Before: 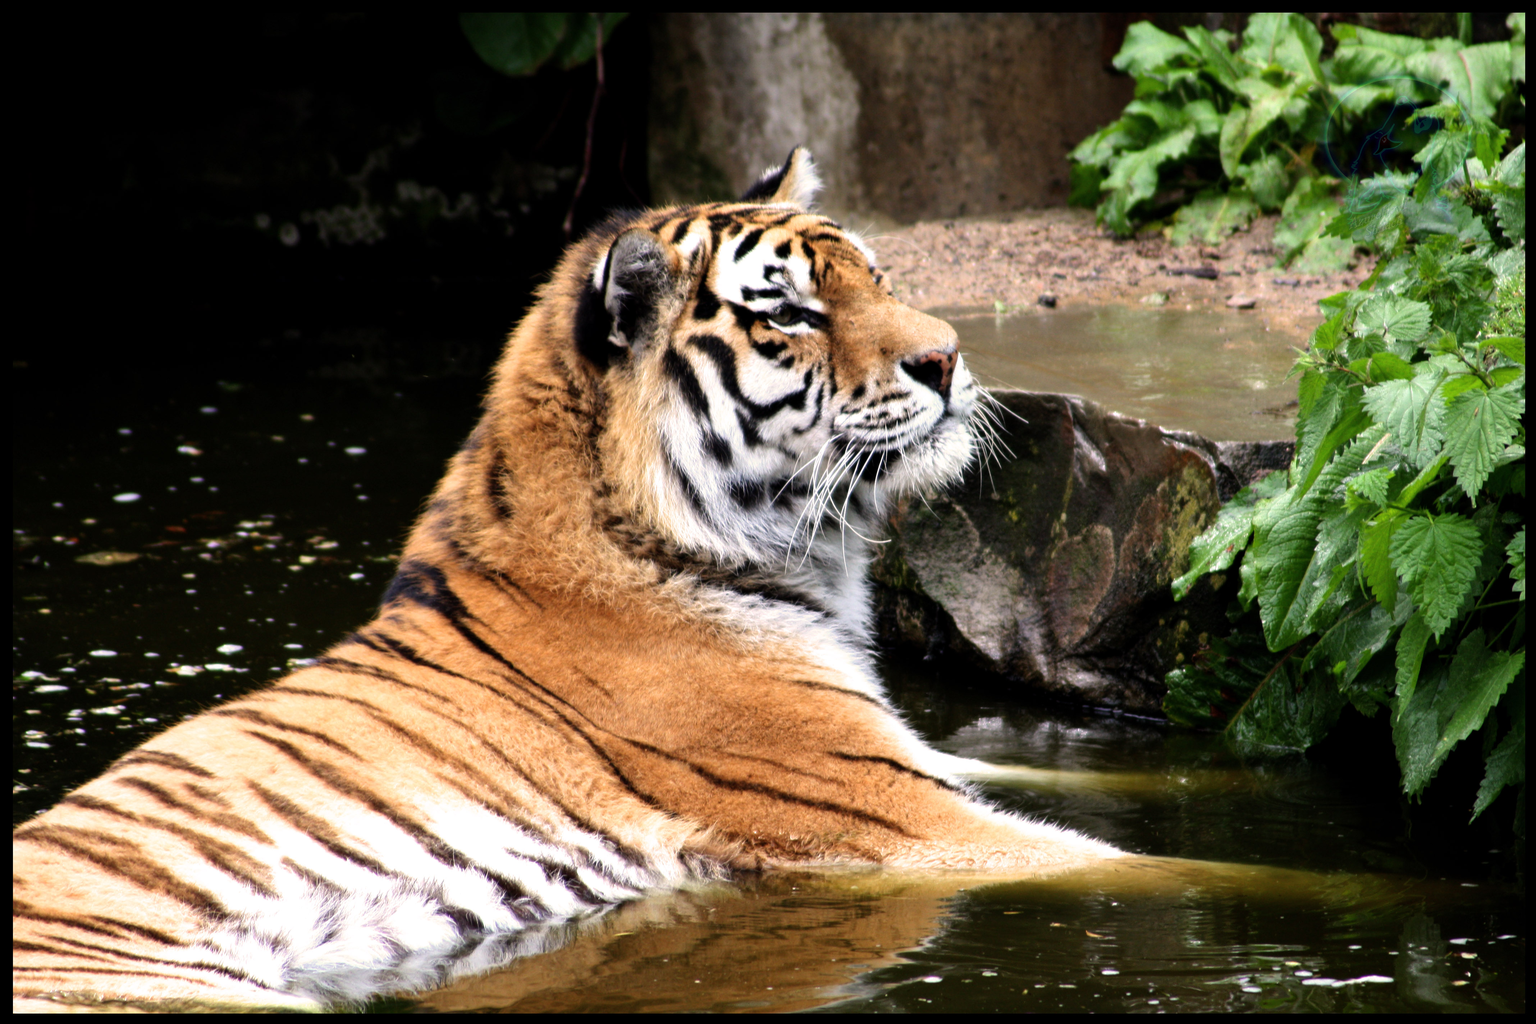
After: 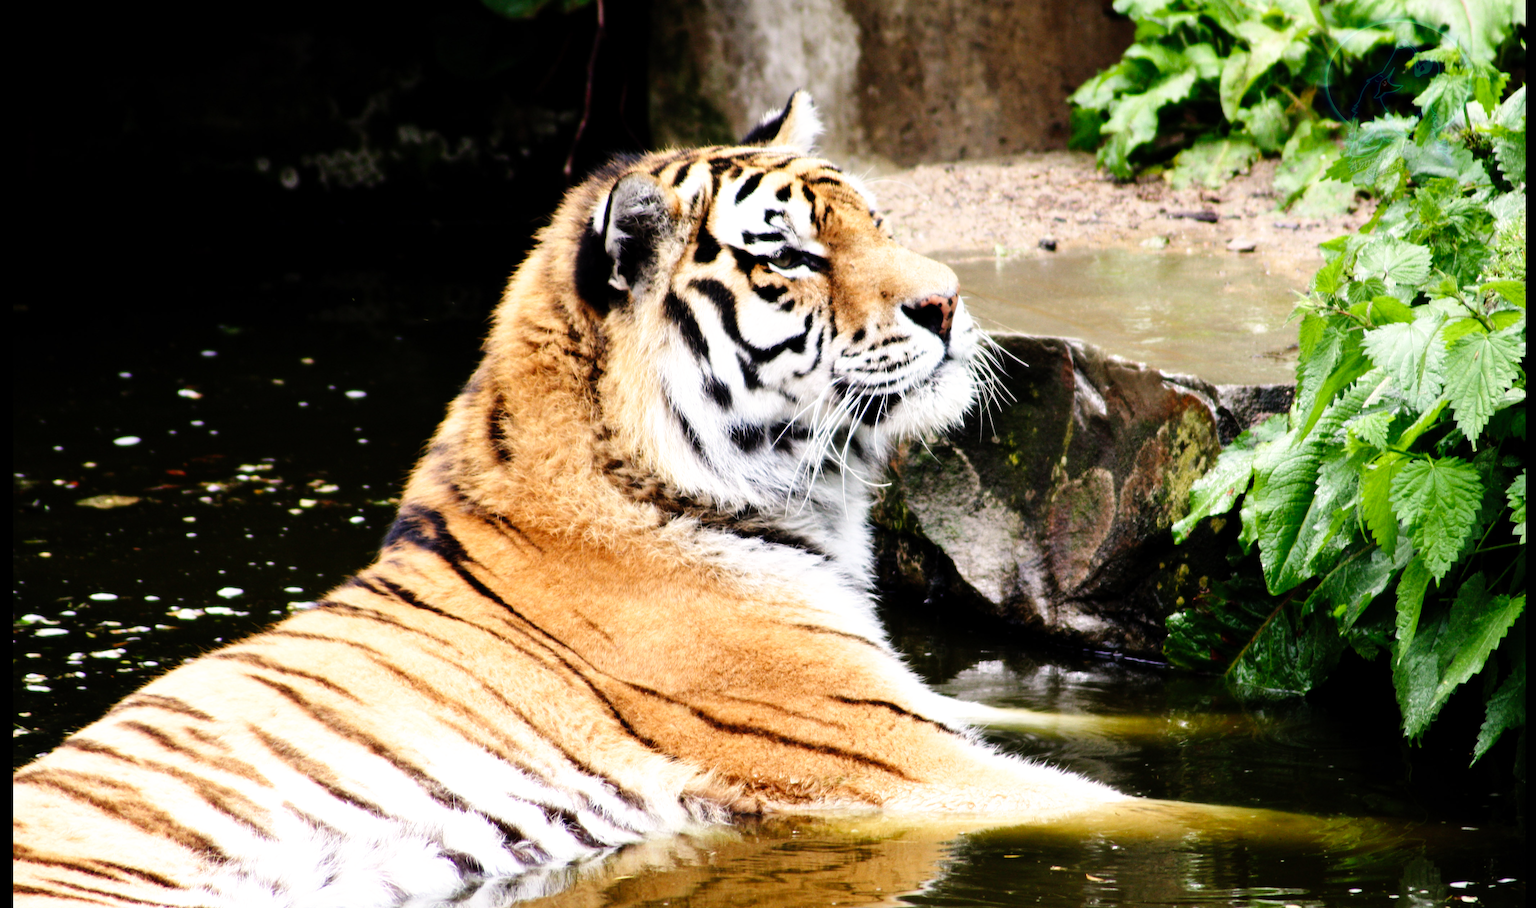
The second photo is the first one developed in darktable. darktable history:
crop and rotate: top 5.561%, bottom 5.707%
base curve: curves: ch0 [(0, 0) (0.008, 0.007) (0.022, 0.029) (0.048, 0.089) (0.092, 0.197) (0.191, 0.399) (0.275, 0.534) (0.357, 0.65) (0.477, 0.78) (0.542, 0.833) (0.799, 0.973) (1, 1)], preserve colors none
